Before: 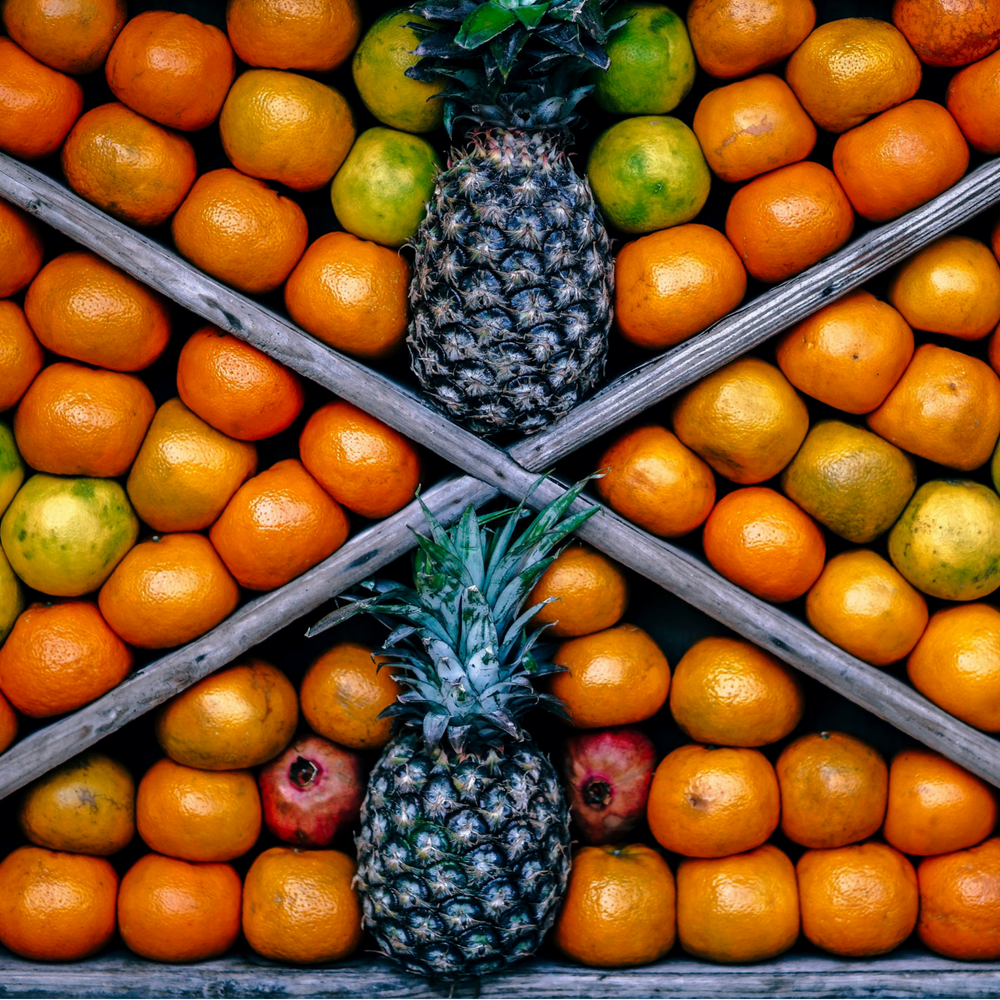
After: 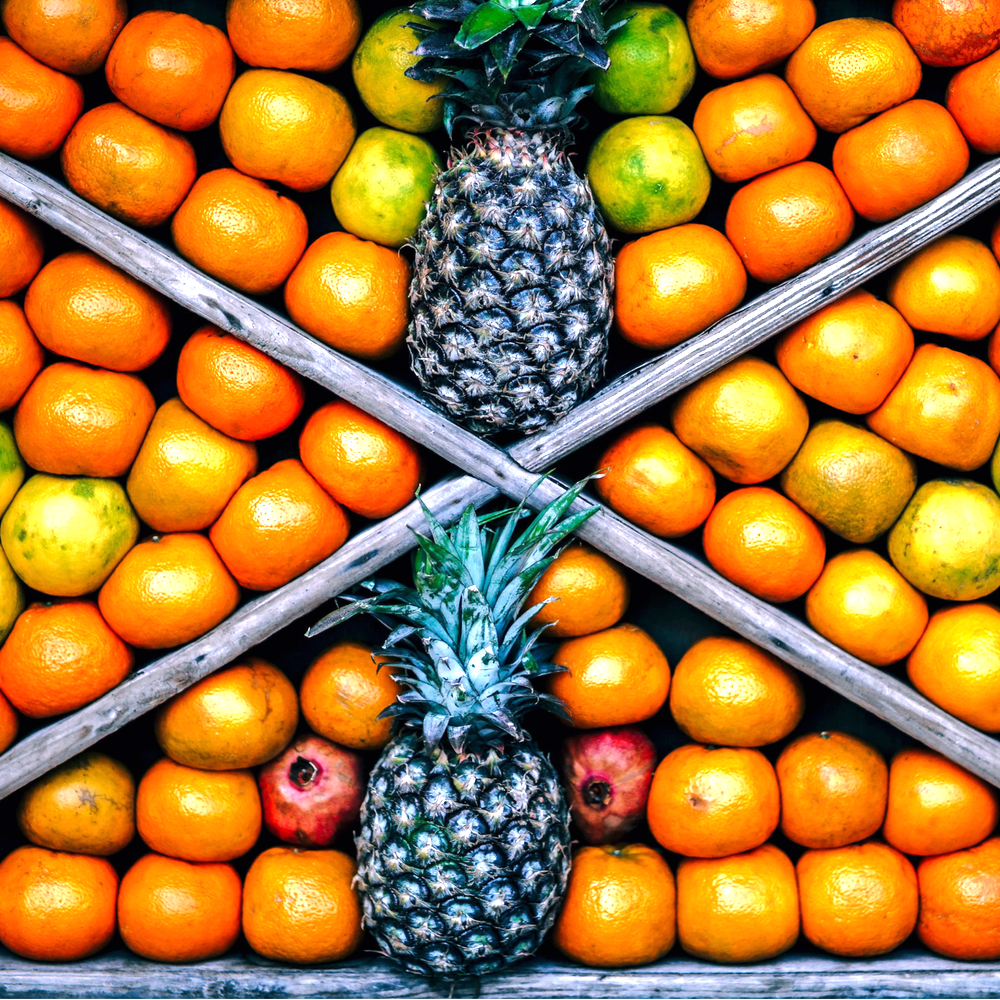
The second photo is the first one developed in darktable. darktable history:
exposure: black level correction 0, exposure 1.095 EV, compensate highlight preservation false
